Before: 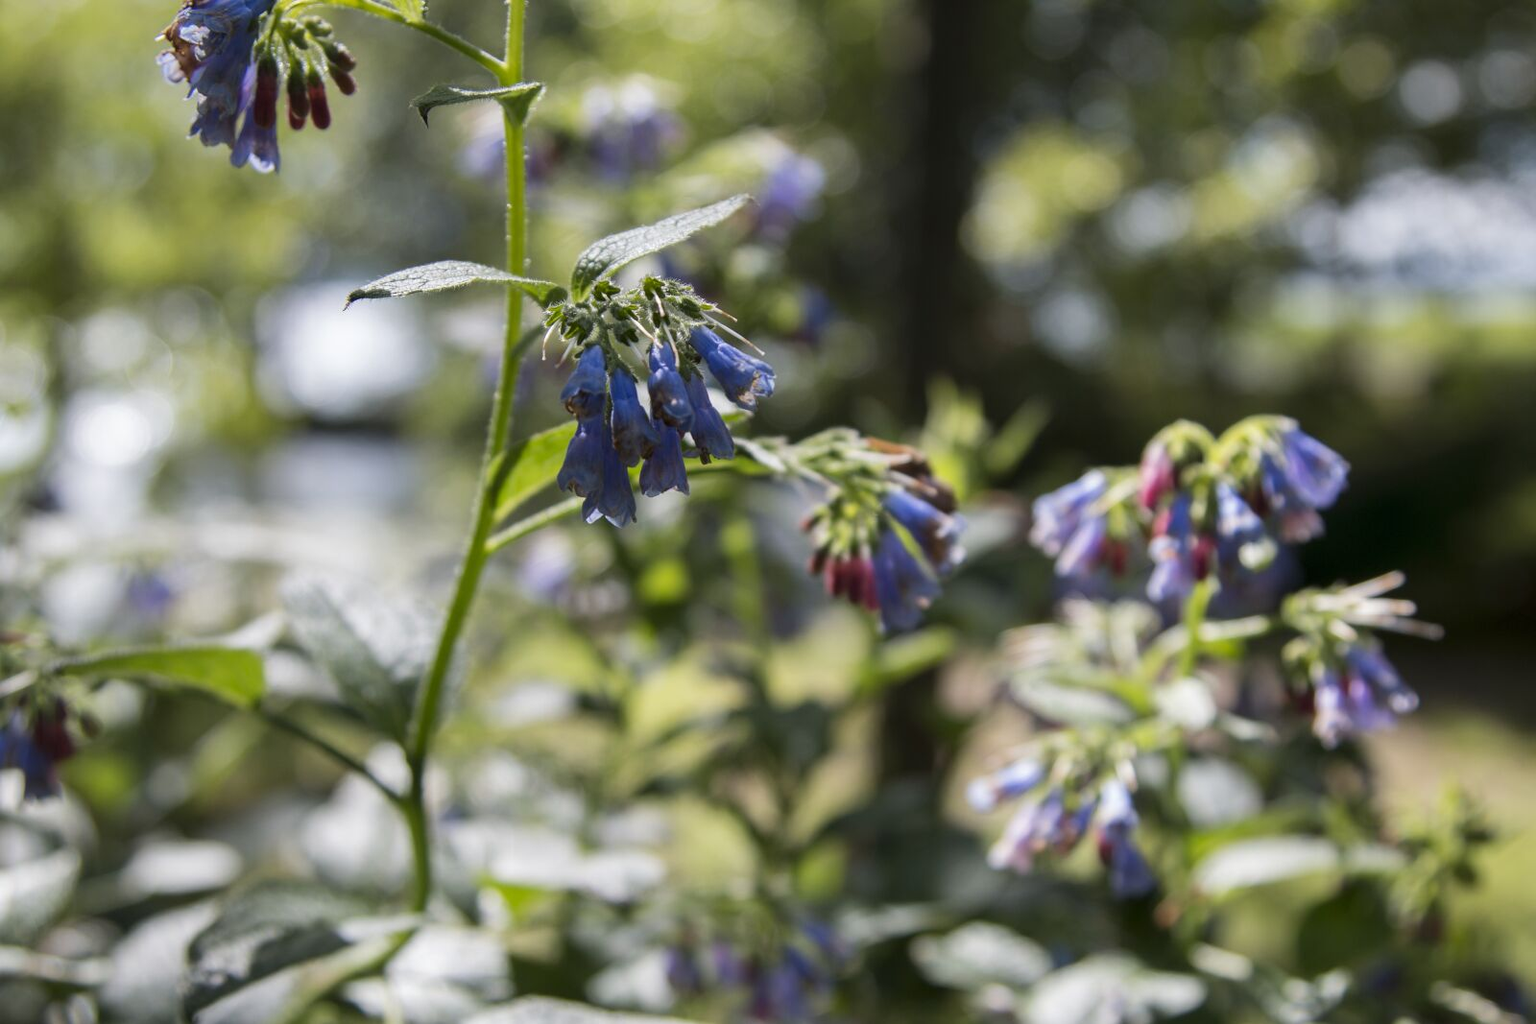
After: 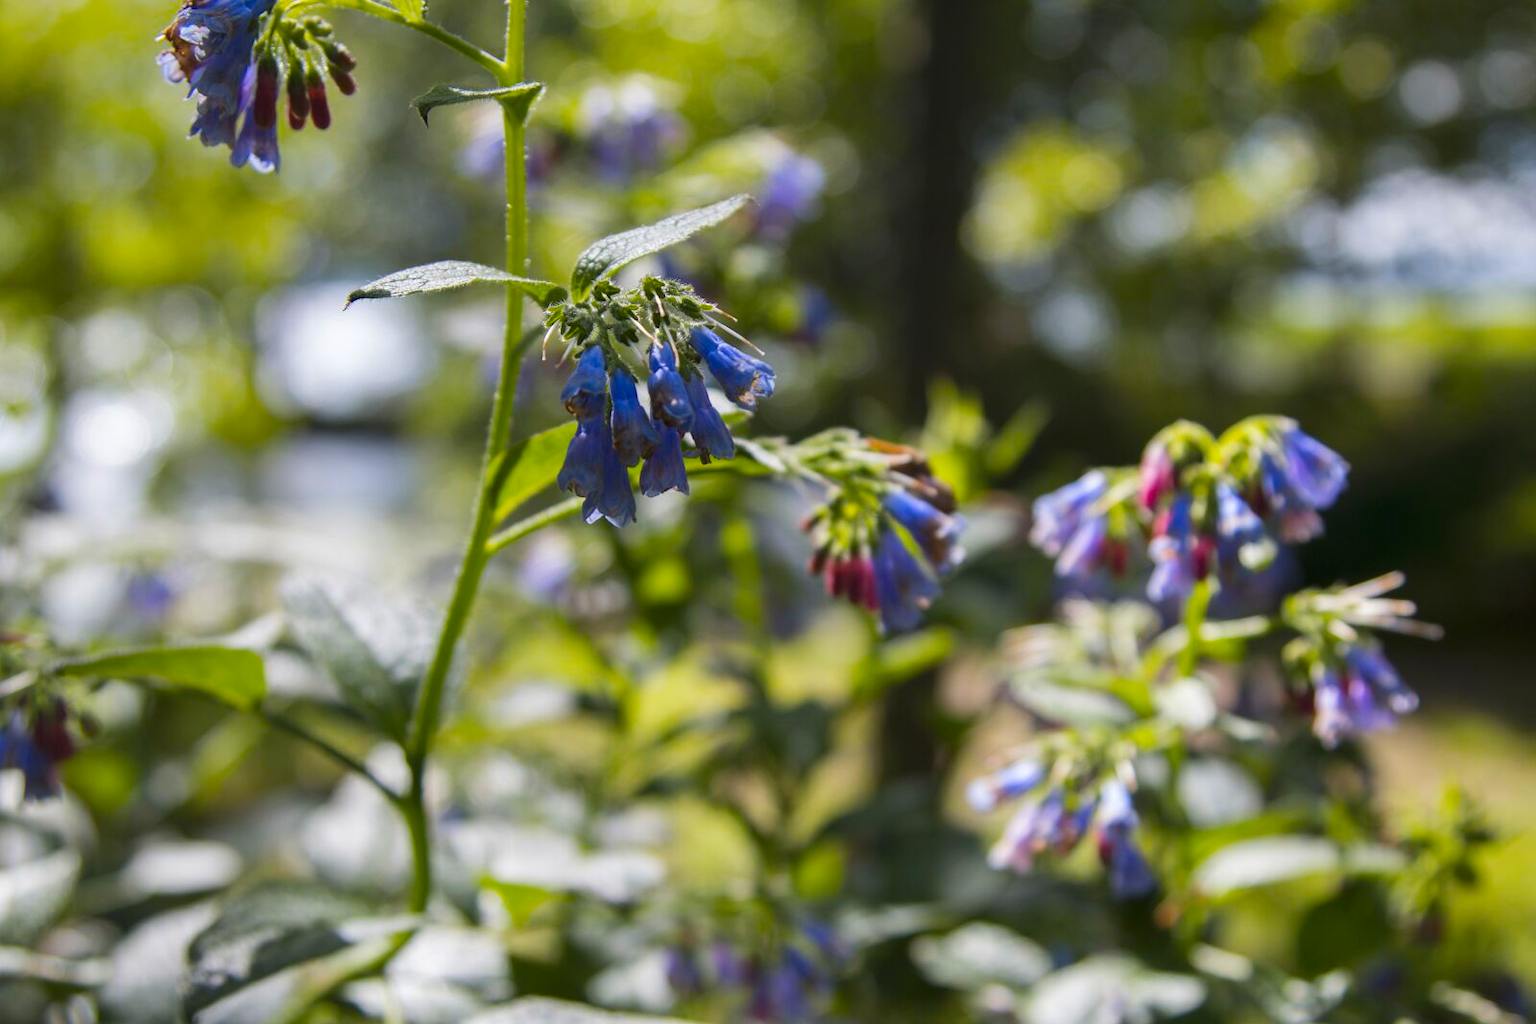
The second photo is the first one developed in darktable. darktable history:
color balance rgb: global offset › luminance 0.251%, linear chroma grading › global chroma 15.646%, perceptual saturation grading › global saturation 31.27%
